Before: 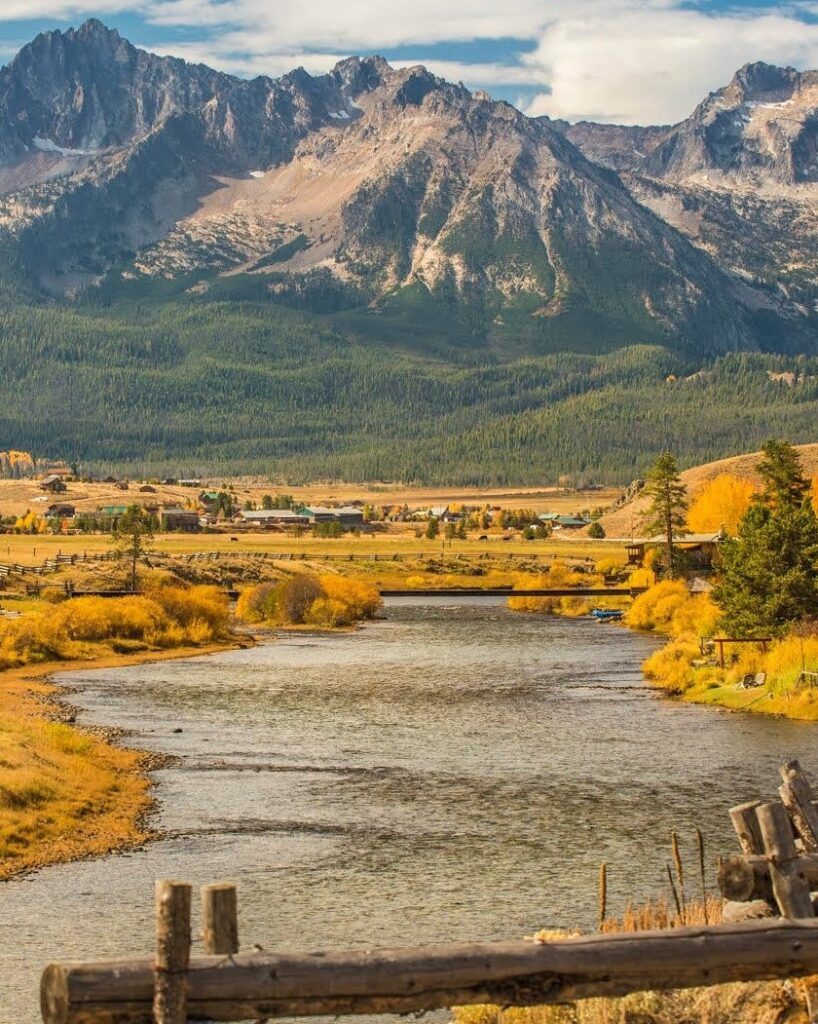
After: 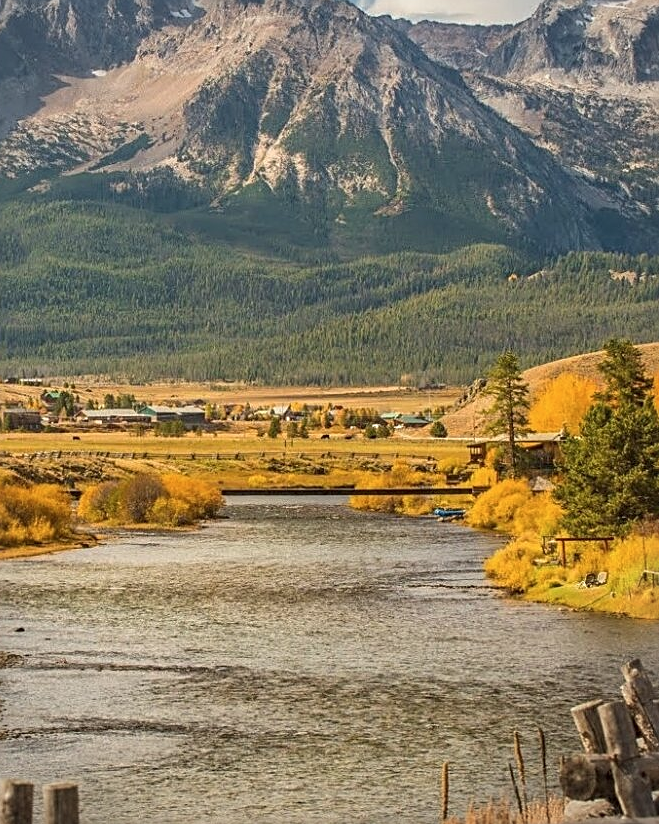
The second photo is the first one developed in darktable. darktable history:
crop: left 19.35%, top 9.885%, right 0%, bottom 9.582%
contrast brightness saturation: saturation -0.061
sharpen: on, module defaults
vignetting: brightness -0.193, saturation -0.305, unbound false
